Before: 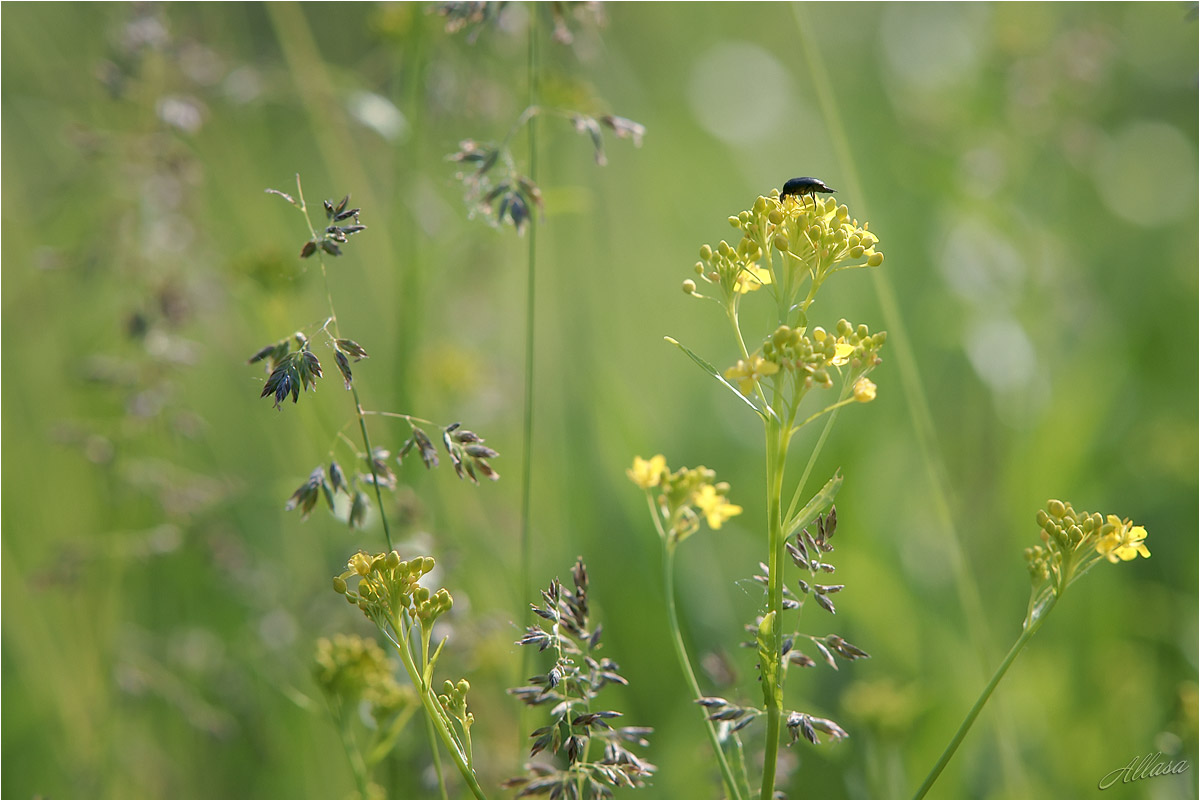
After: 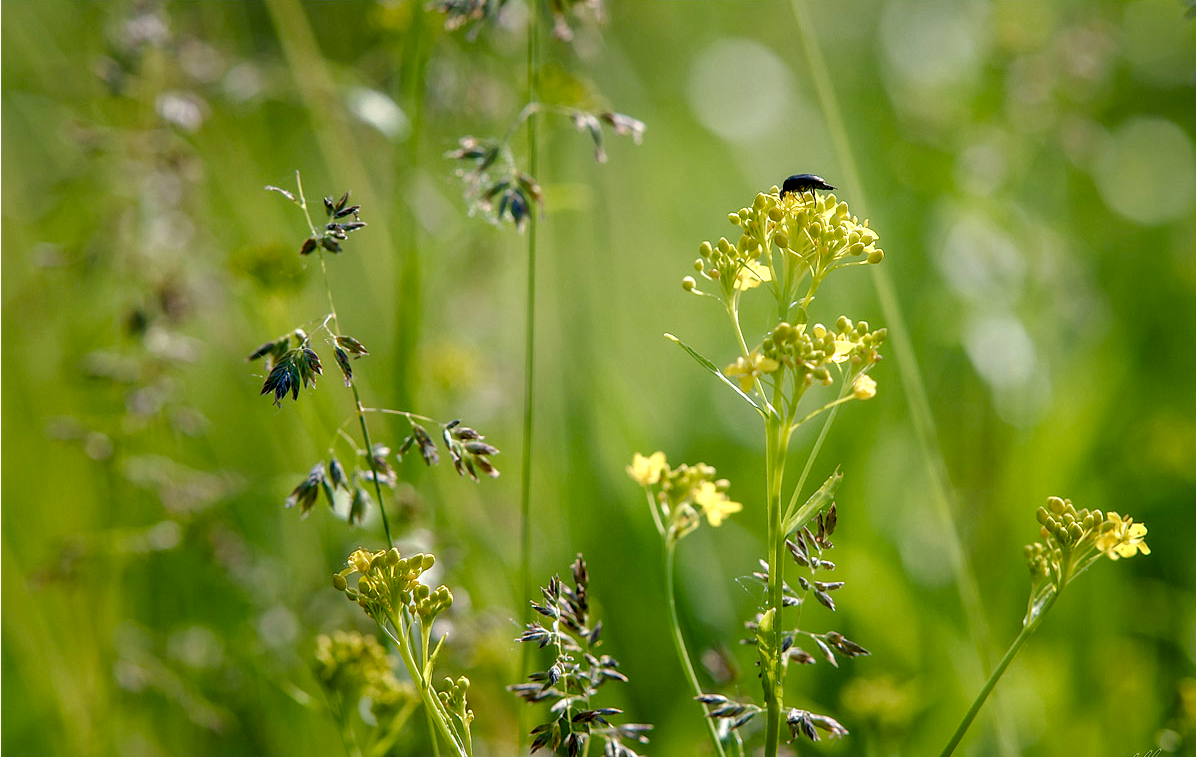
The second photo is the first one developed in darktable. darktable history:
exposure: black level correction 0.017, exposure -0.01 EV, compensate highlight preservation false
crop: top 0.411%, right 0.259%, bottom 5.001%
local contrast: detail 150%
color balance rgb: power › chroma 0.233%, power › hue 61.29°, perceptual saturation grading › global saturation 20%, perceptual saturation grading › highlights -25.024%, perceptual saturation grading › shadows 50.519%
